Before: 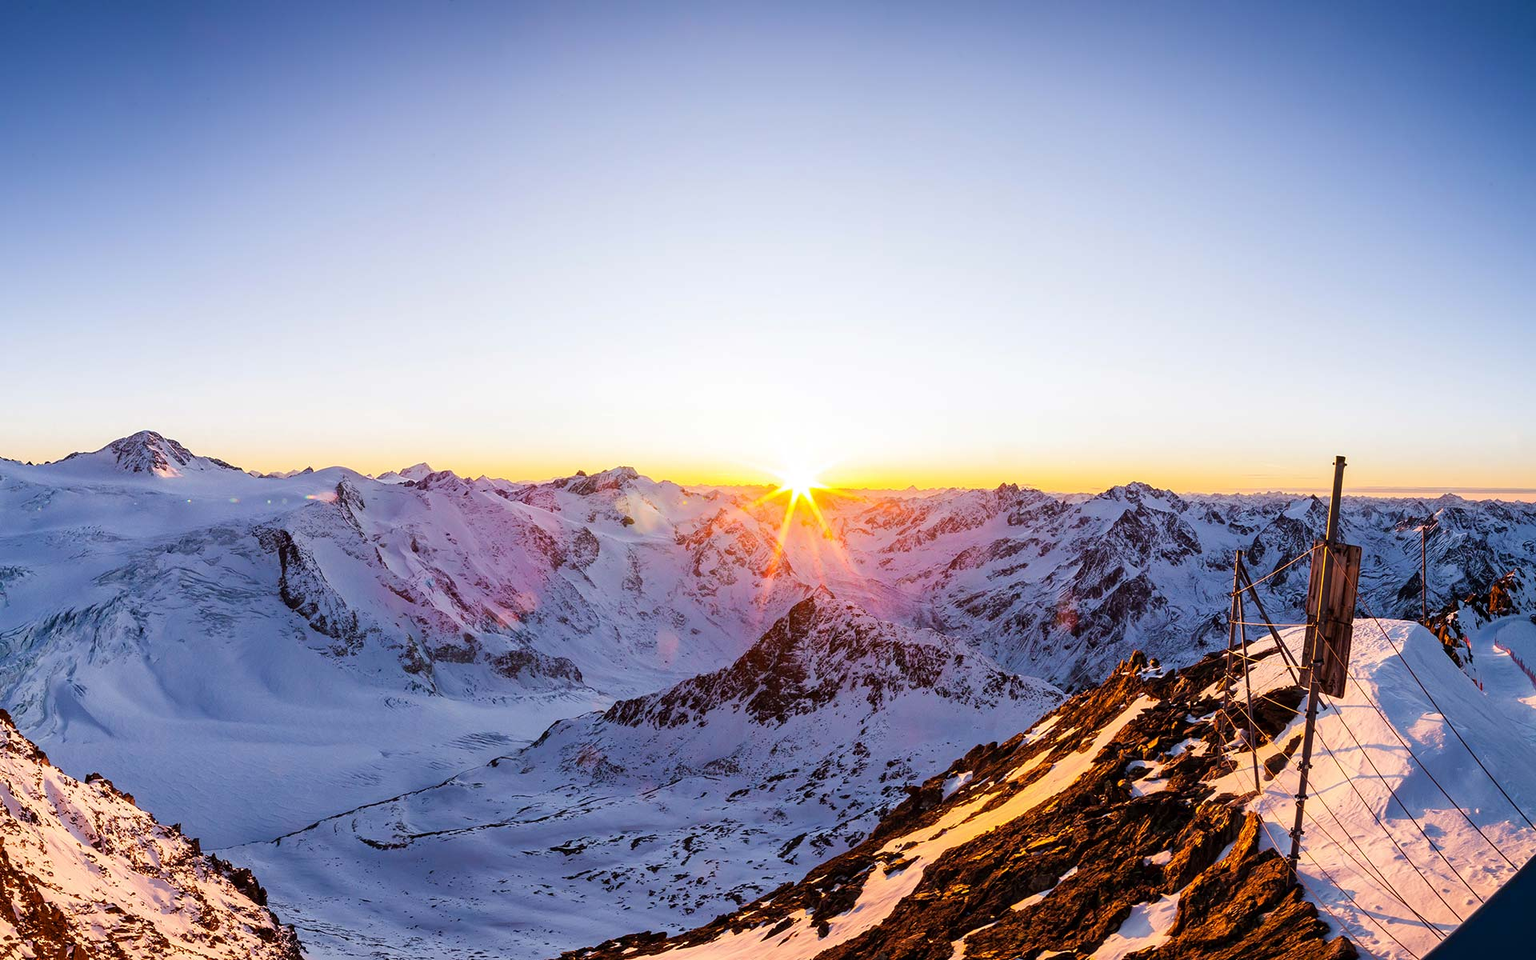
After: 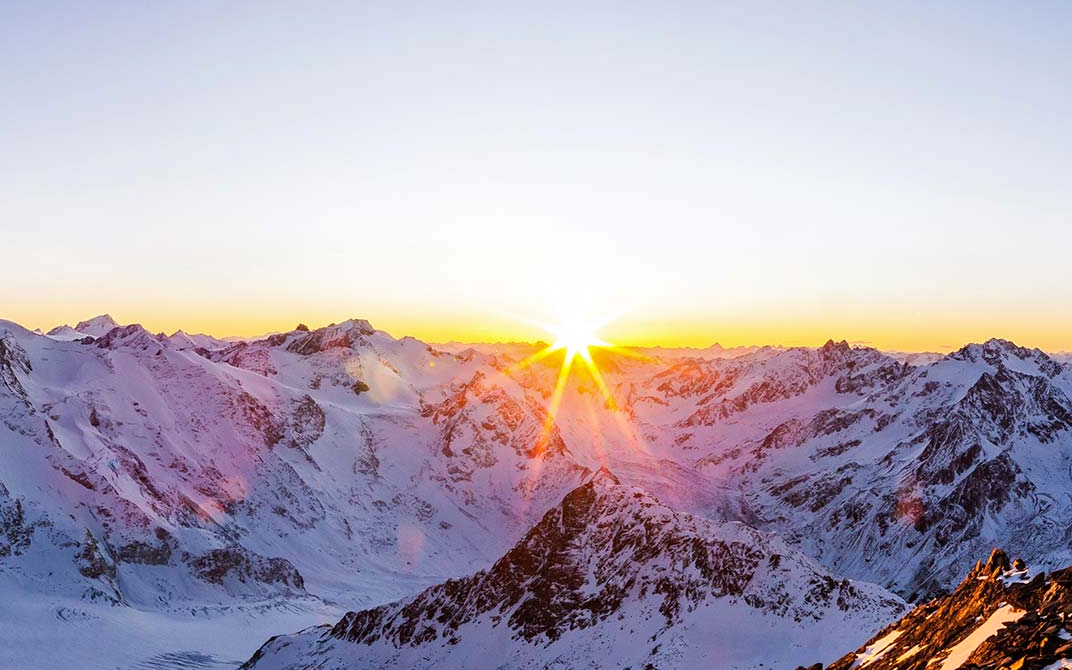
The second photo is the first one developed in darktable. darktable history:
crop and rotate: left 22.13%, top 22.054%, right 22.026%, bottom 22.102%
shadows and highlights: shadows 52.34, highlights -28.23, soften with gaussian
